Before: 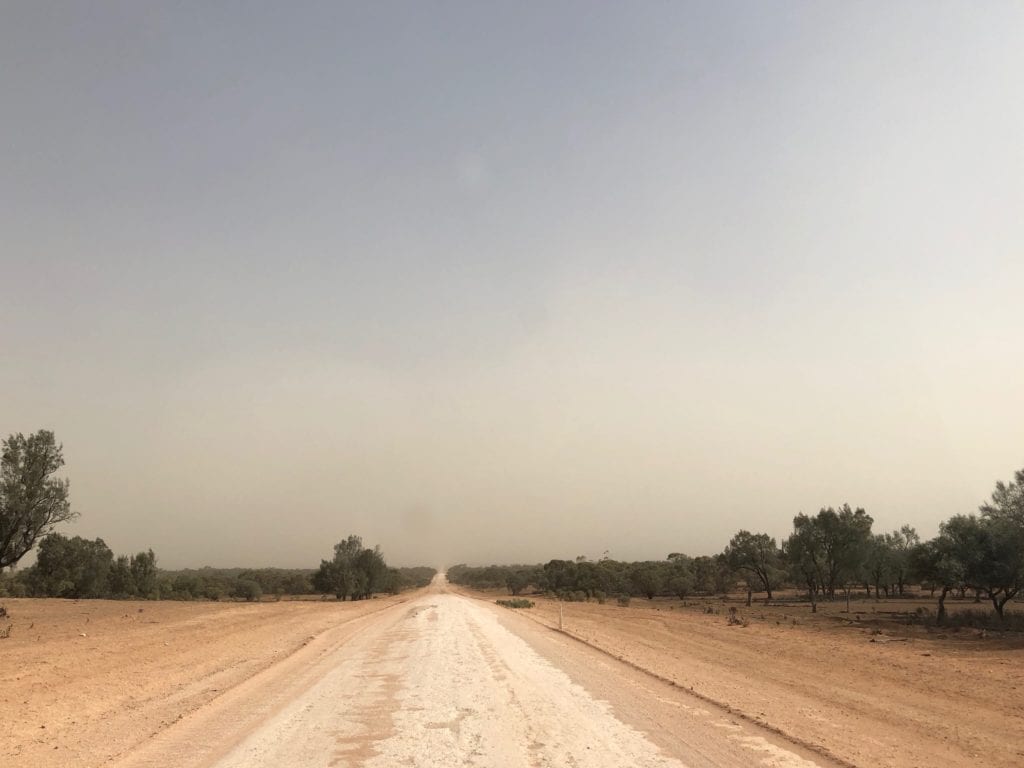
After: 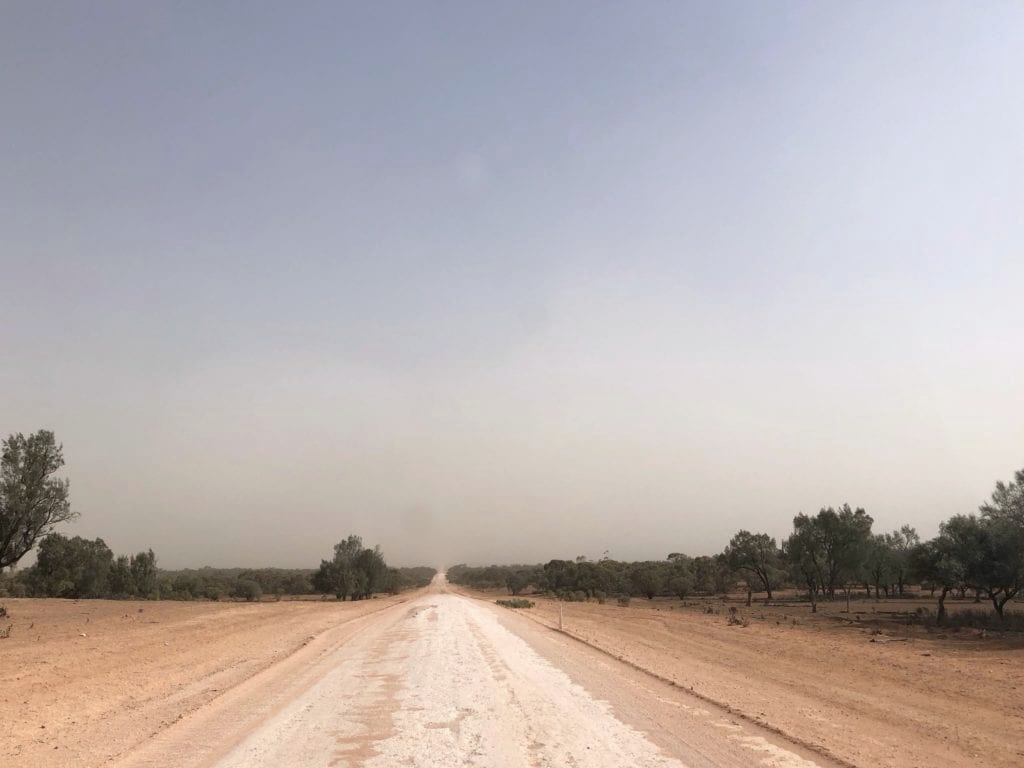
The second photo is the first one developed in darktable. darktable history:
tone equalizer: mask exposure compensation -0.505 EV
color calibration: gray › normalize channels true, illuminant as shot in camera, x 0.358, y 0.373, temperature 4628.91 K, gamut compression 0.011
